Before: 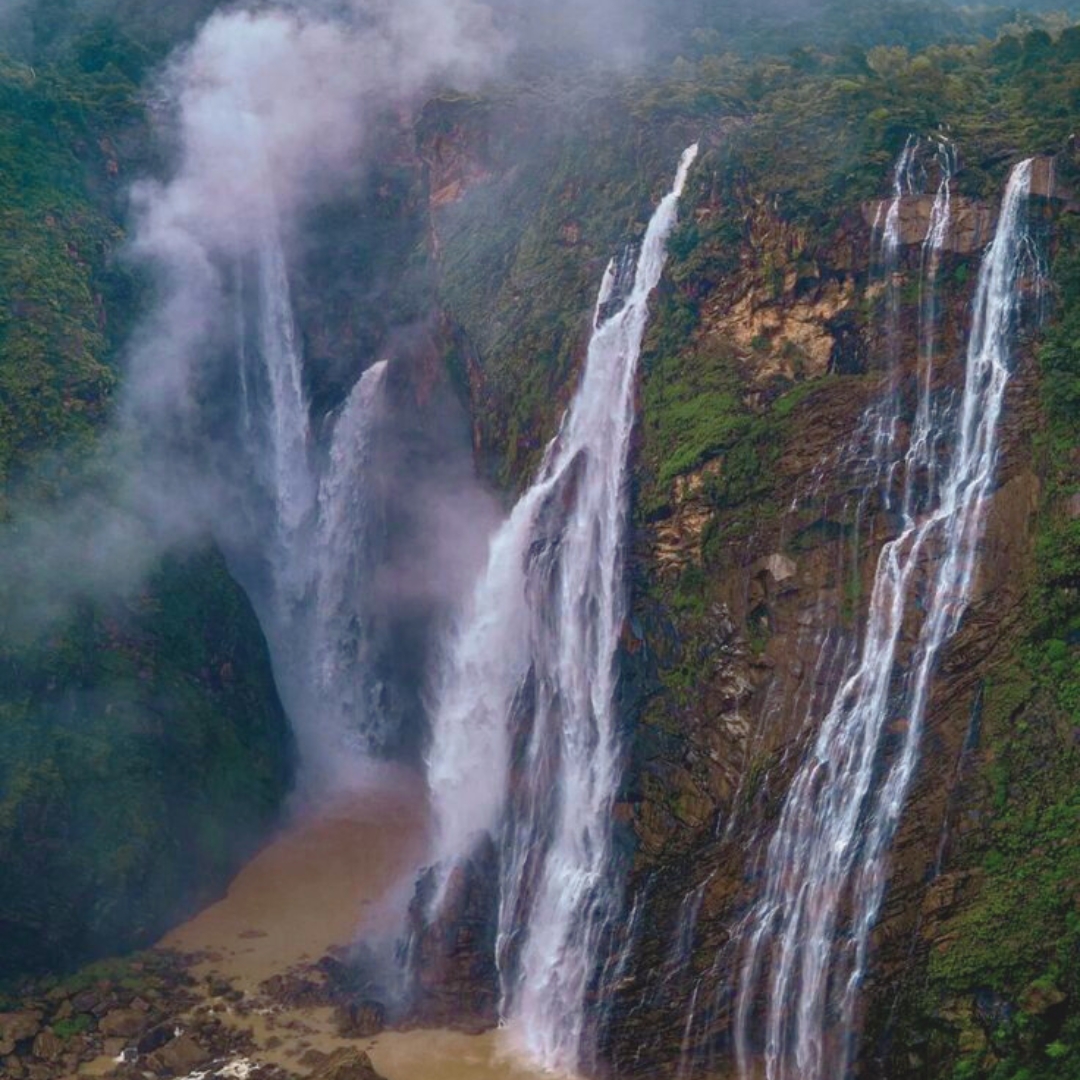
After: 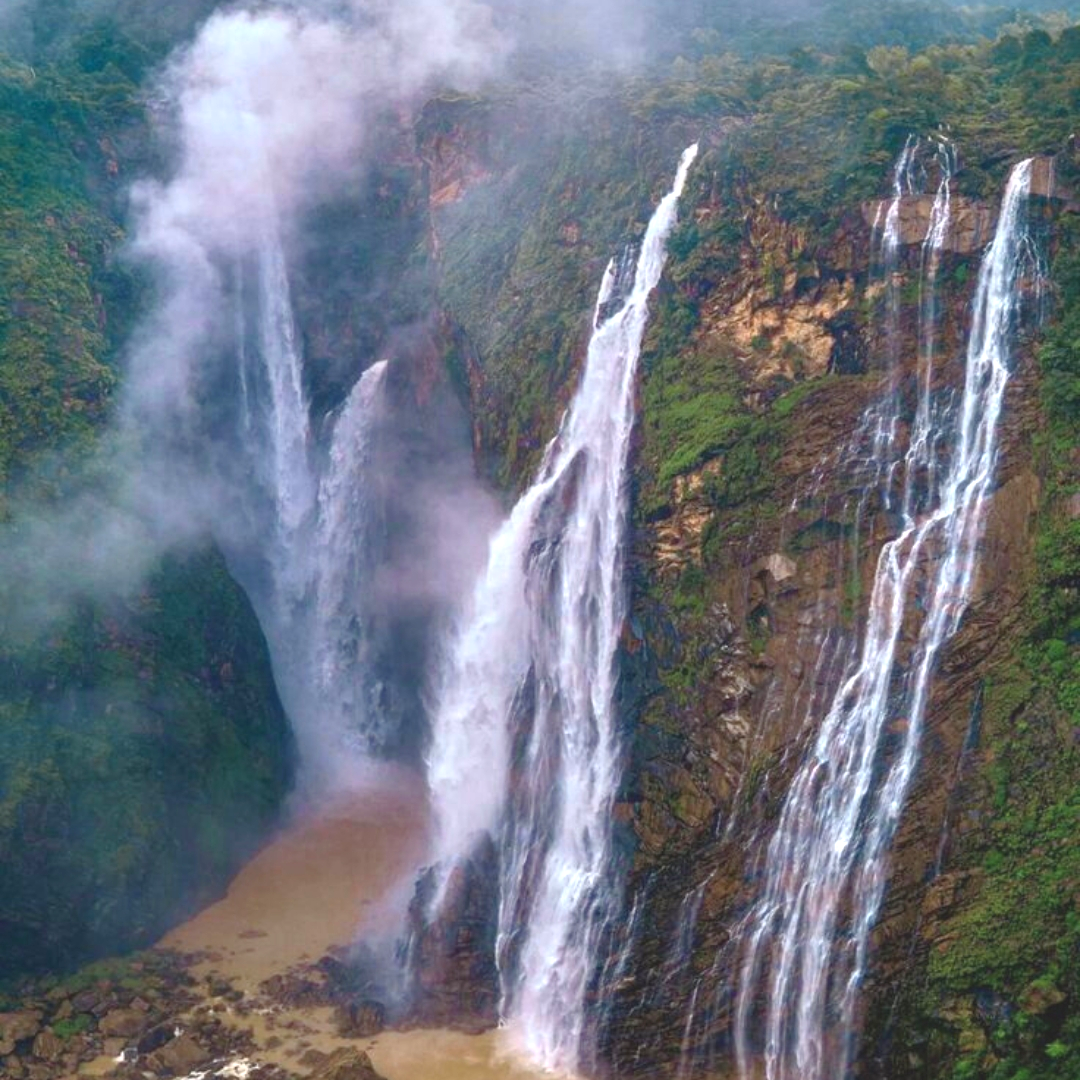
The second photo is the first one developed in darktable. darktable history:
white balance: red 1, blue 1
exposure: exposure 0.722 EV, compensate highlight preservation false
